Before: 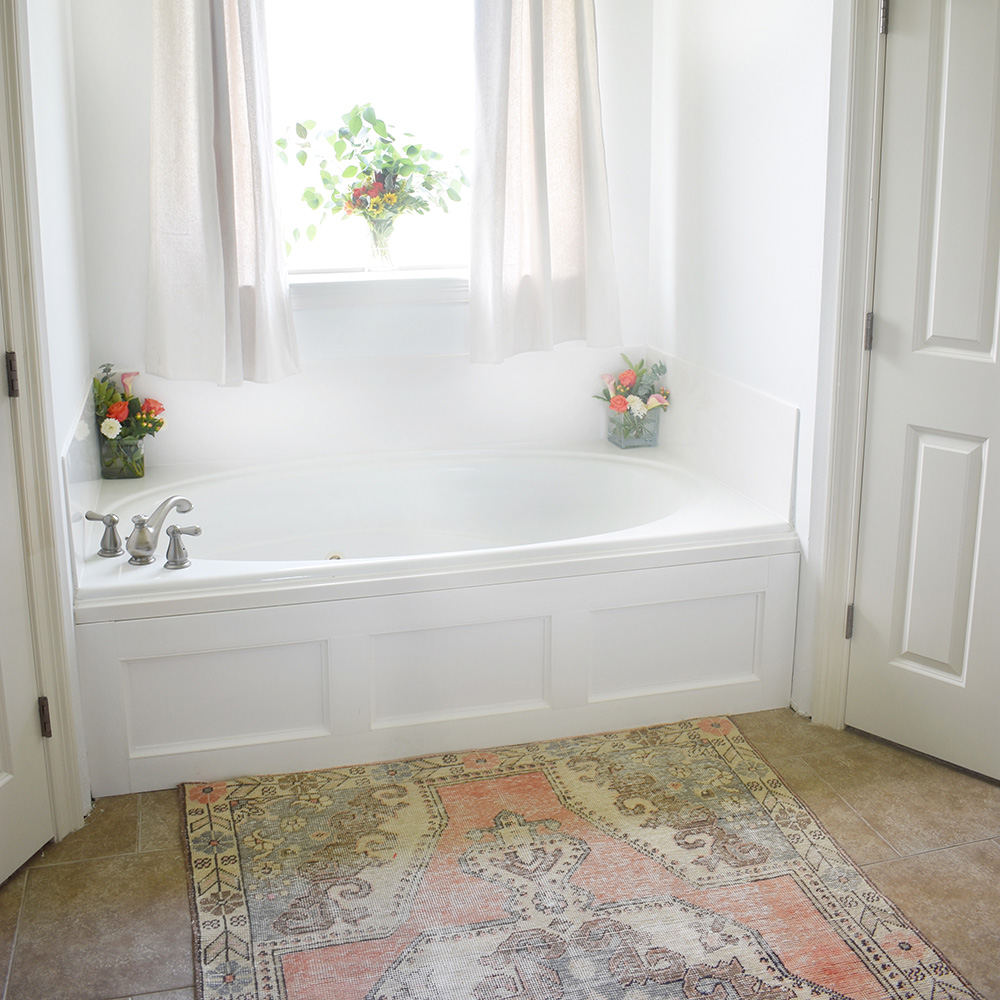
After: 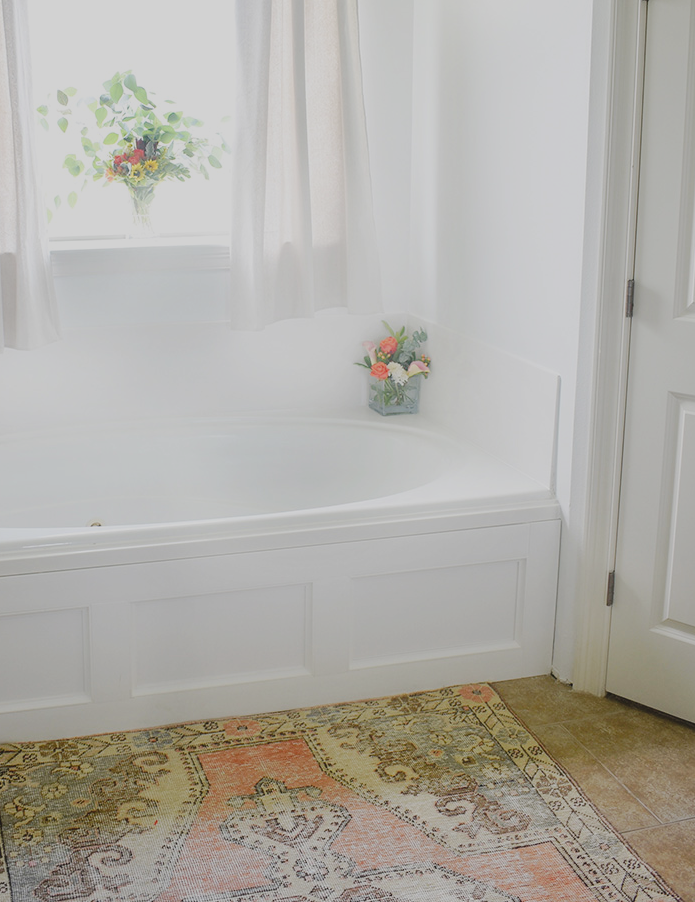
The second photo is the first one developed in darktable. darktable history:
tone curve: curves: ch0 [(0, 0) (0.003, 0.044) (0.011, 0.045) (0.025, 0.048) (0.044, 0.051) (0.069, 0.065) (0.1, 0.08) (0.136, 0.108) (0.177, 0.152) (0.224, 0.216) (0.277, 0.305) (0.335, 0.392) (0.399, 0.481) (0.468, 0.579) (0.543, 0.658) (0.623, 0.729) (0.709, 0.8) (0.801, 0.867) (0.898, 0.93) (1, 1)], preserve colors none
exposure: exposure -0.979 EV, compensate highlight preservation false
crop and rotate: left 23.958%, top 3.301%, right 6.52%, bottom 6.438%
